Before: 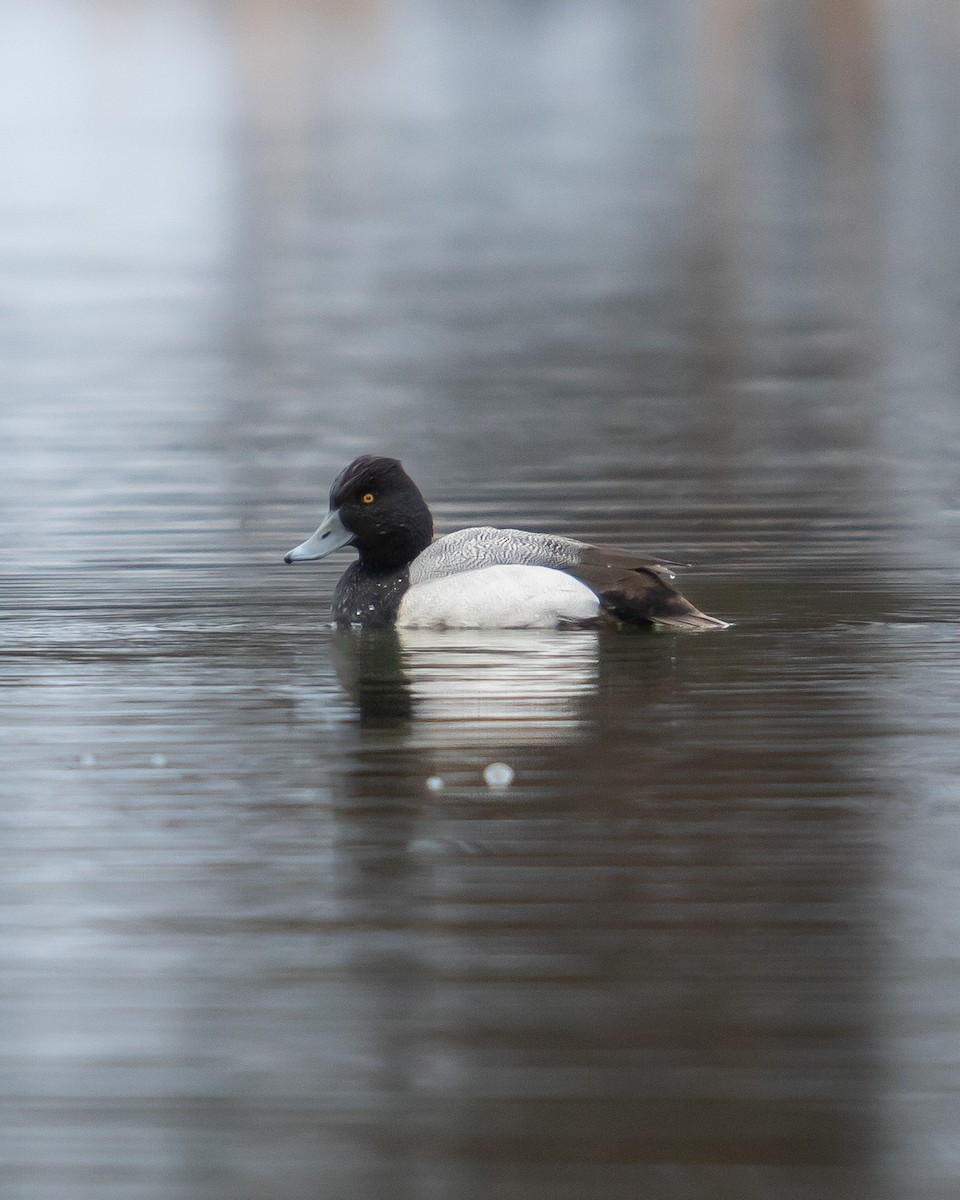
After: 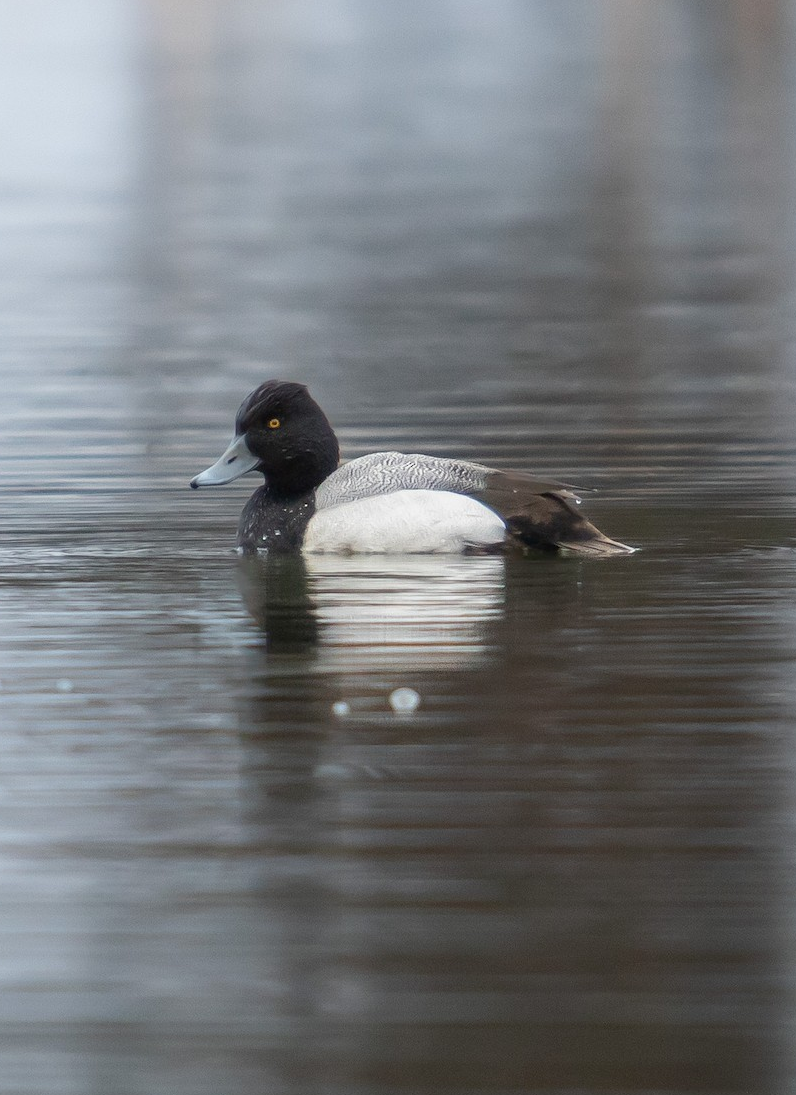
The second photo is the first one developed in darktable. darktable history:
crop: left 9.811%, top 6.289%, right 7.203%, bottom 2.421%
